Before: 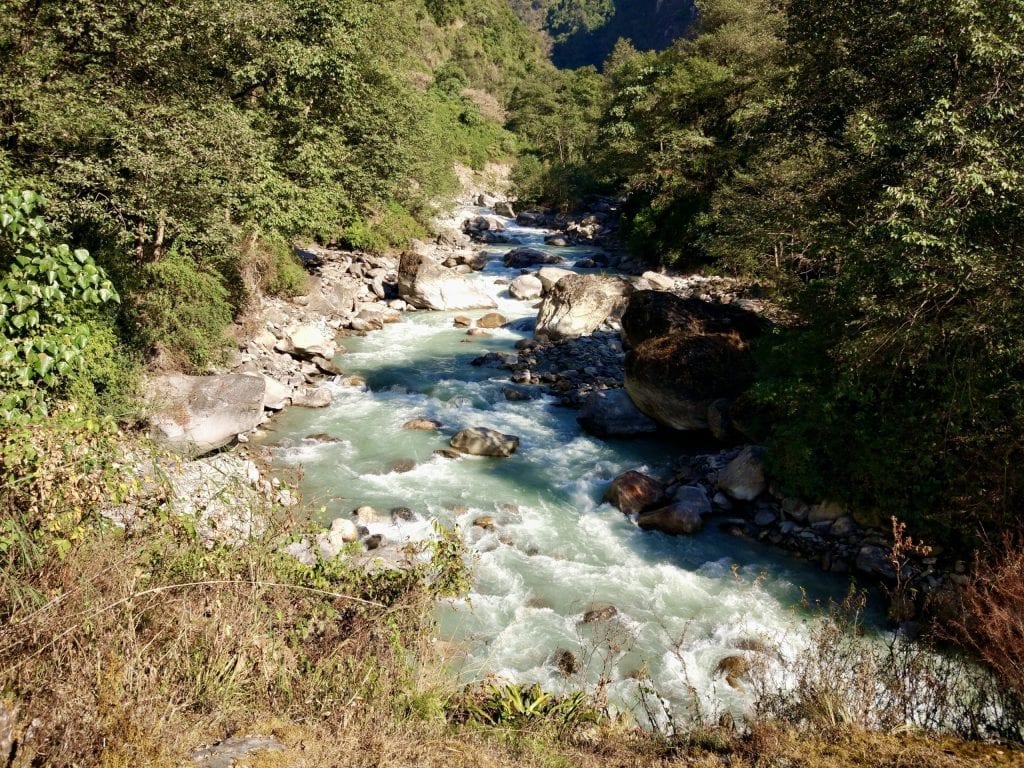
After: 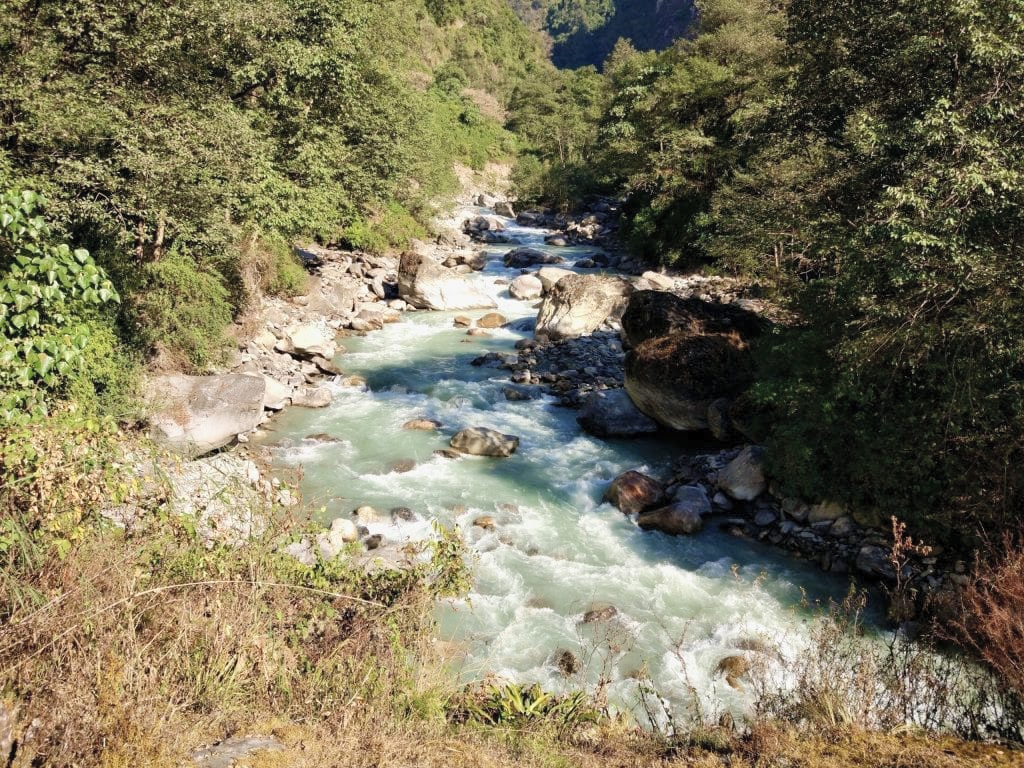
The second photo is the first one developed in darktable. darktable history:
contrast brightness saturation: brightness 0.15
exposure: exposure -0.064 EV, compensate highlight preservation false
